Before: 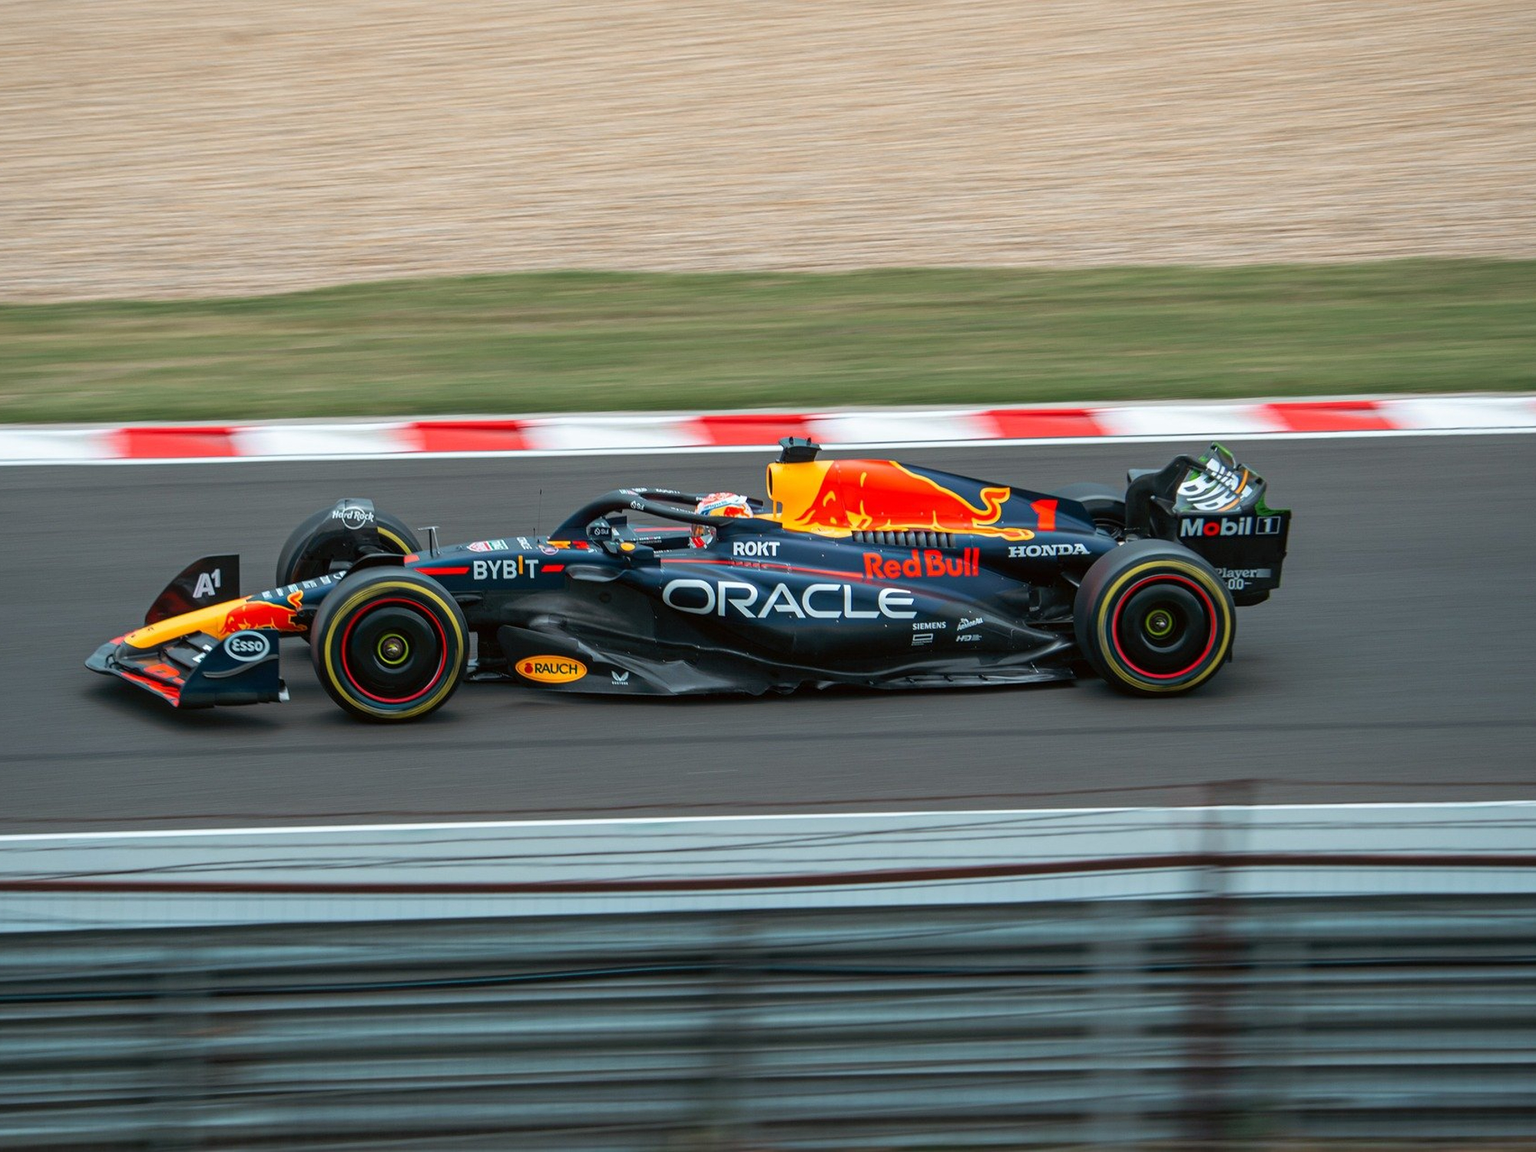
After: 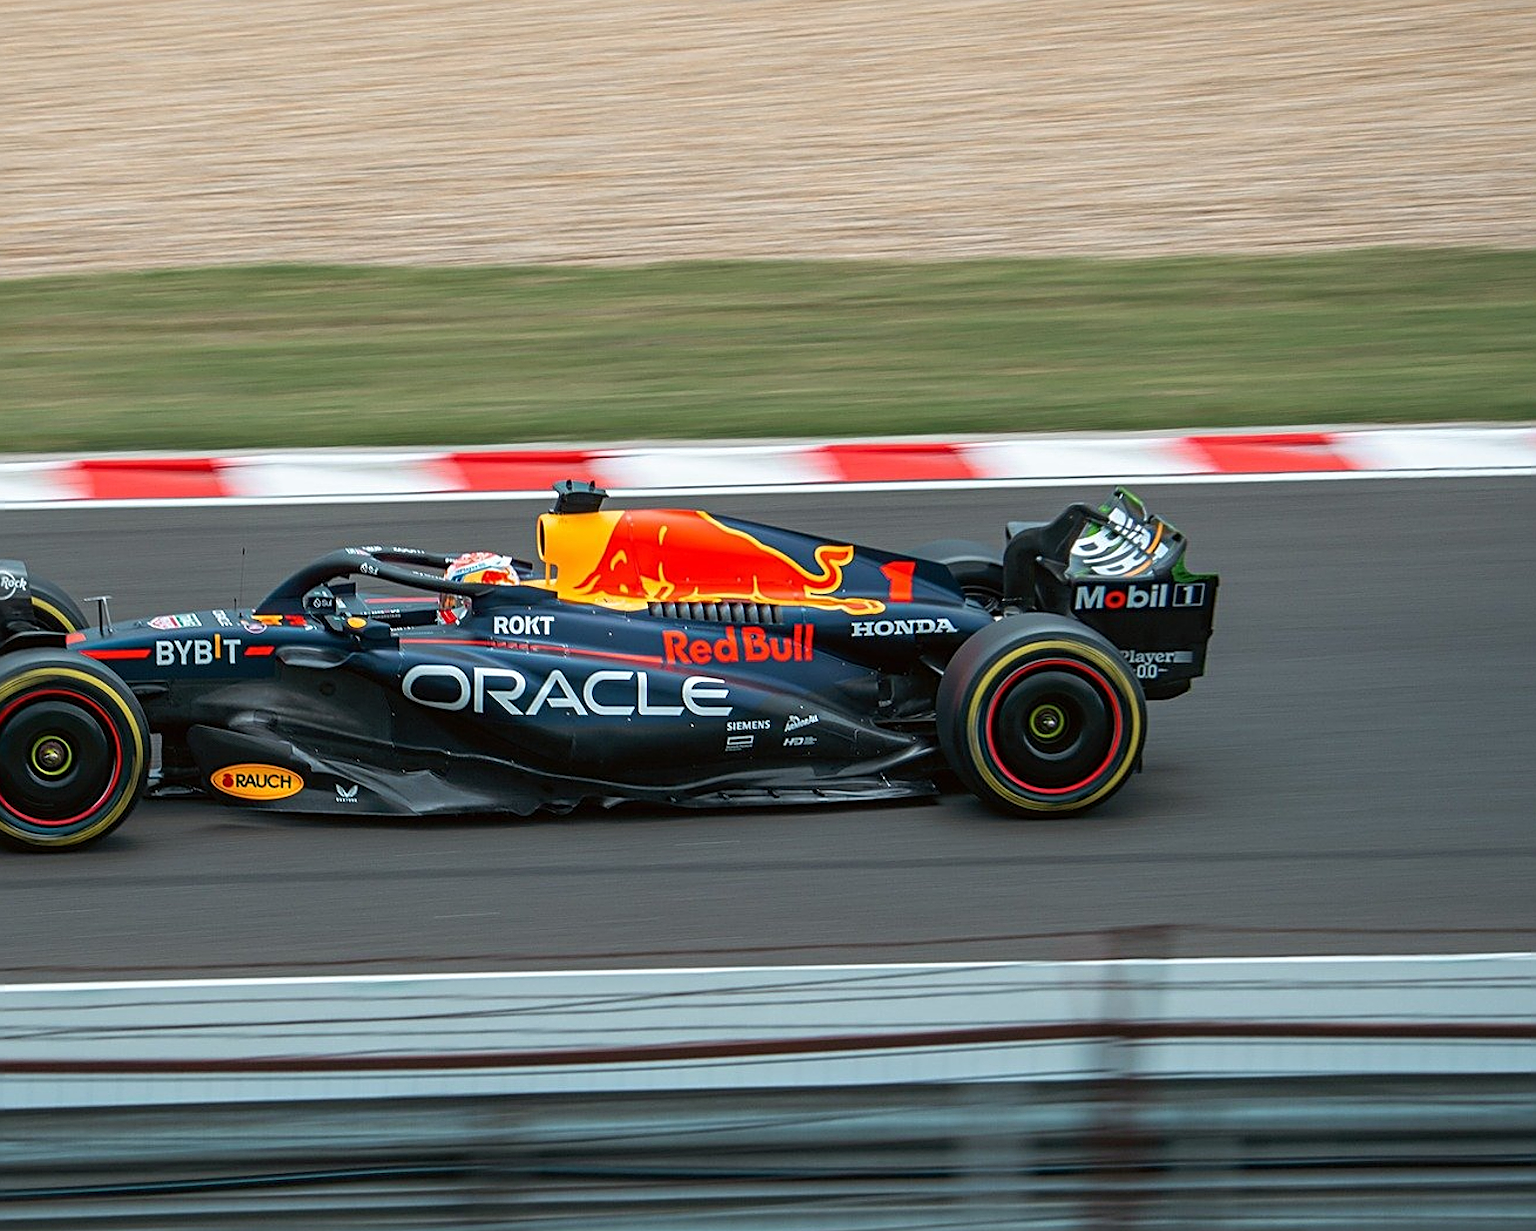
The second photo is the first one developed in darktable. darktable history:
crop: left 23.038%, top 5.878%, bottom 11.851%
sharpen: amount 0.598
